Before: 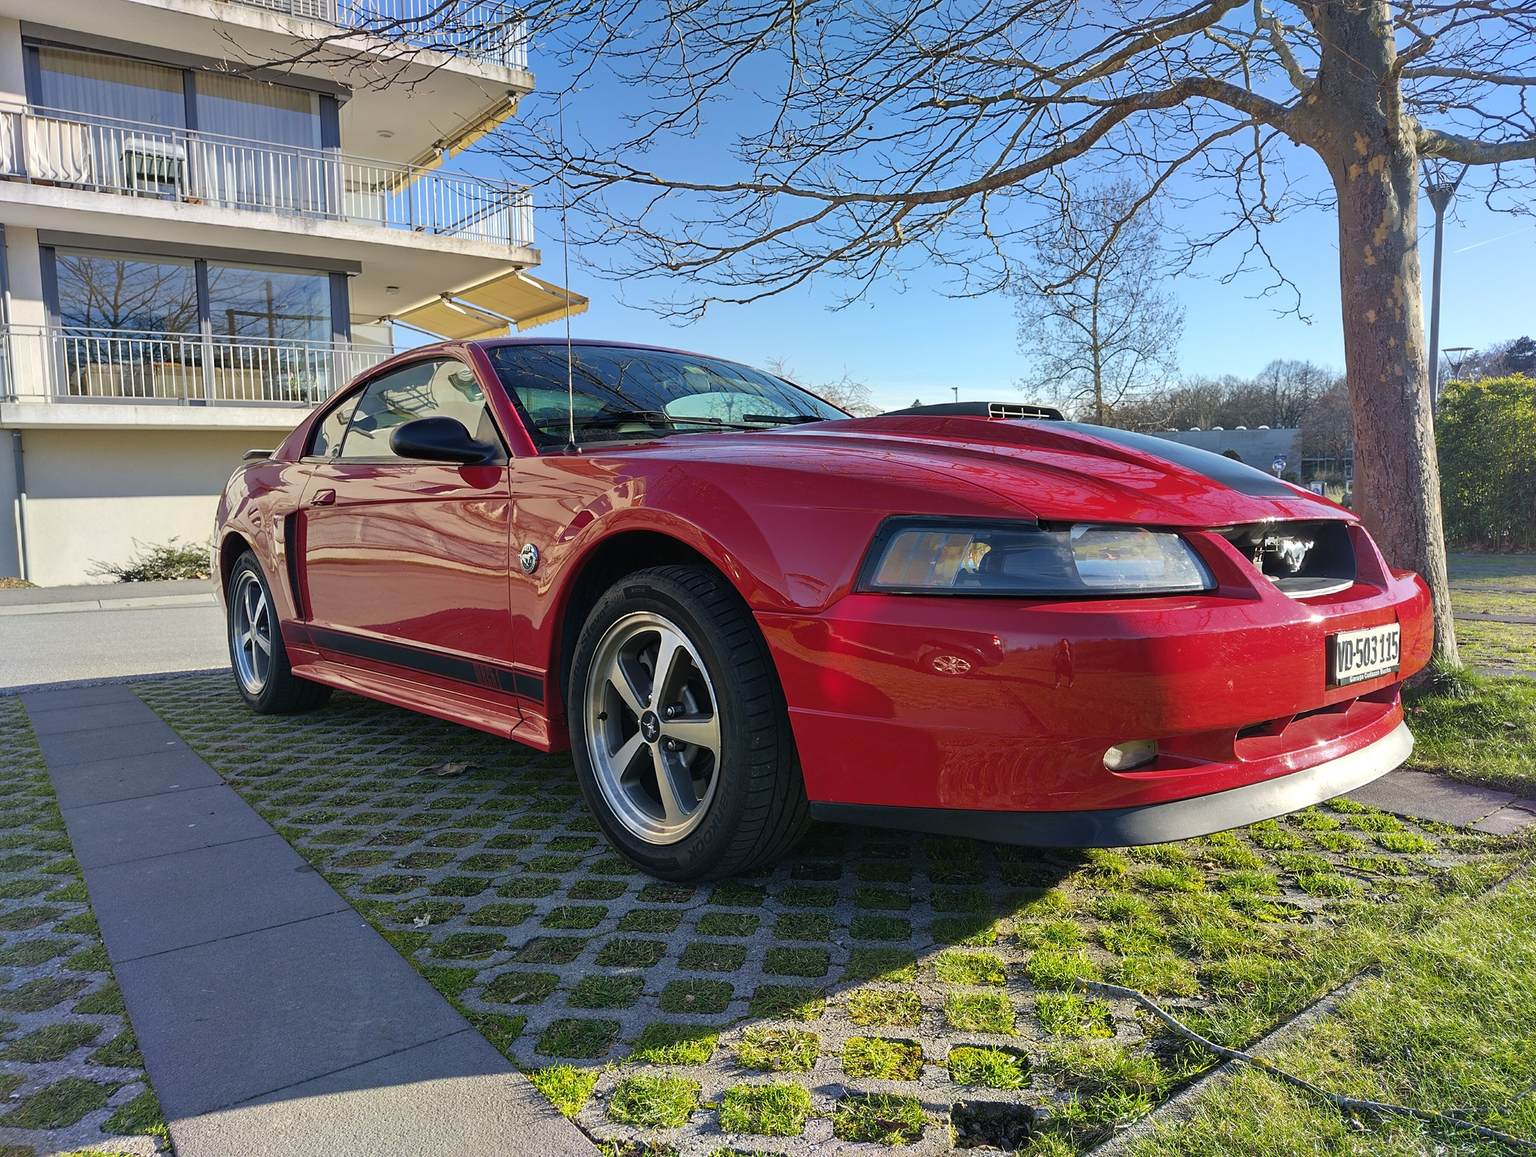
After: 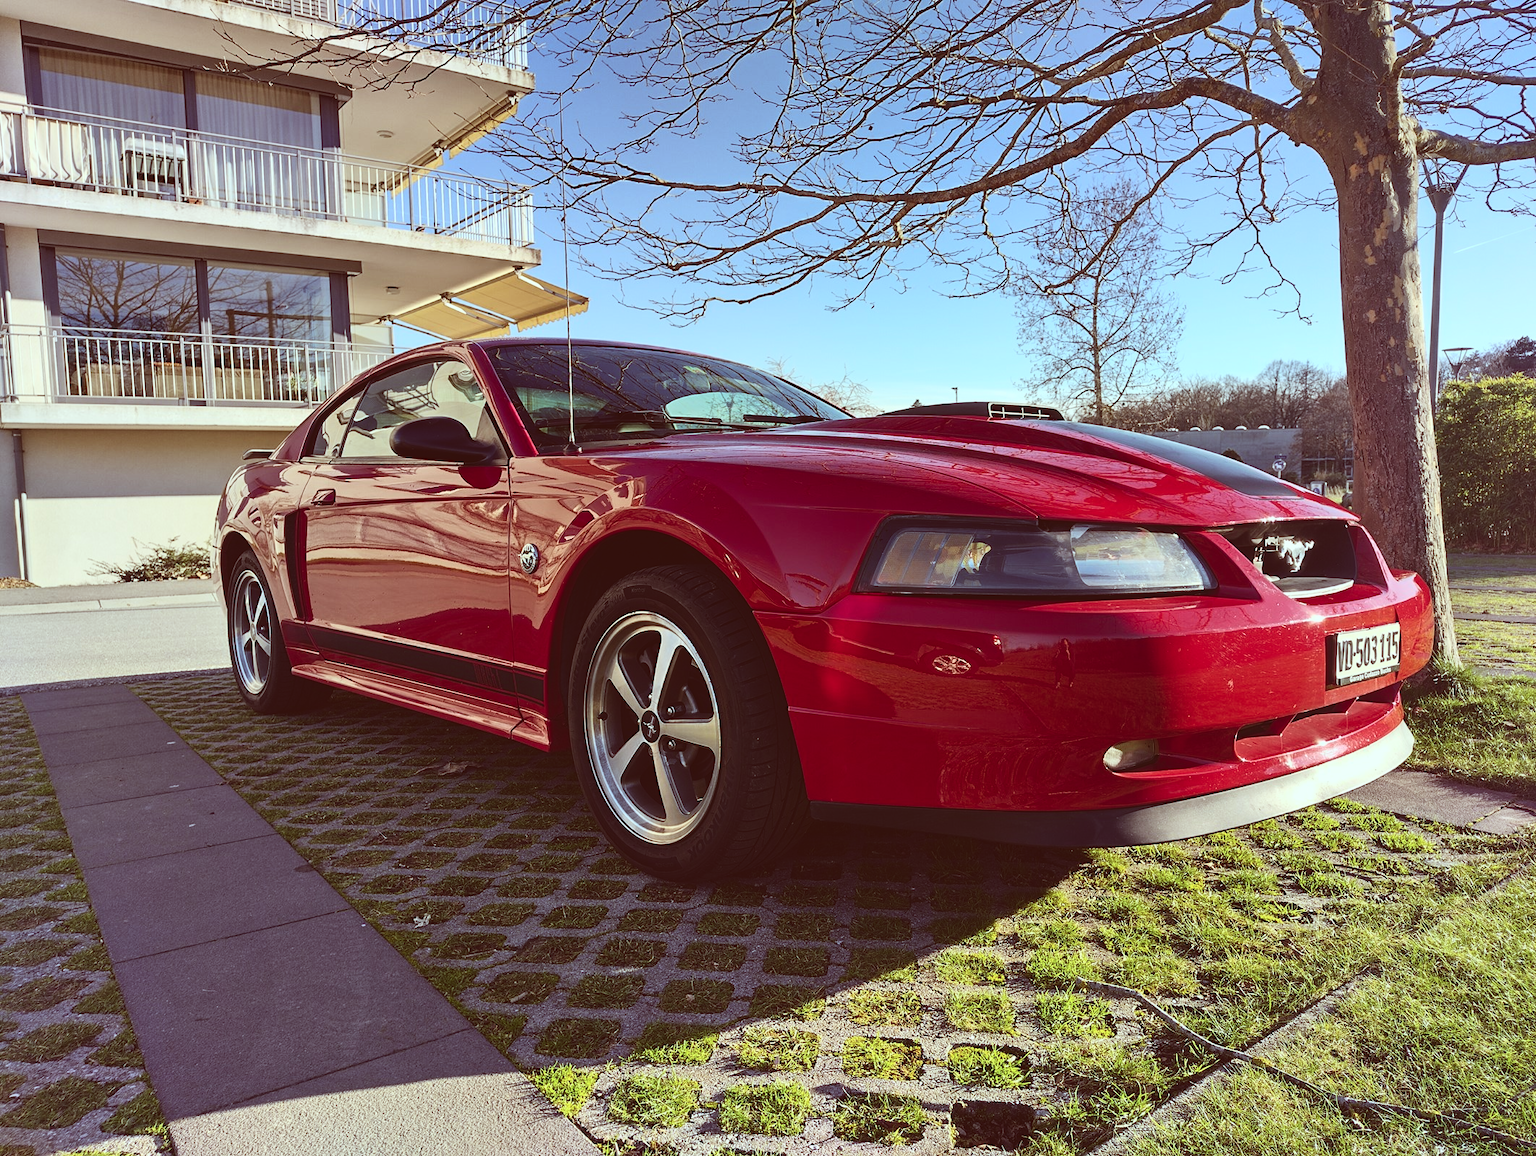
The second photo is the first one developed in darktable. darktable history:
exposure: black level correction -0.025, exposure -0.117 EV, compensate highlight preservation false
color correction: highlights a* -7.23, highlights b* -0.161, shadows a* 20.08, shadows b* 11.73
contrast brightness saturation: contrast 0.28
